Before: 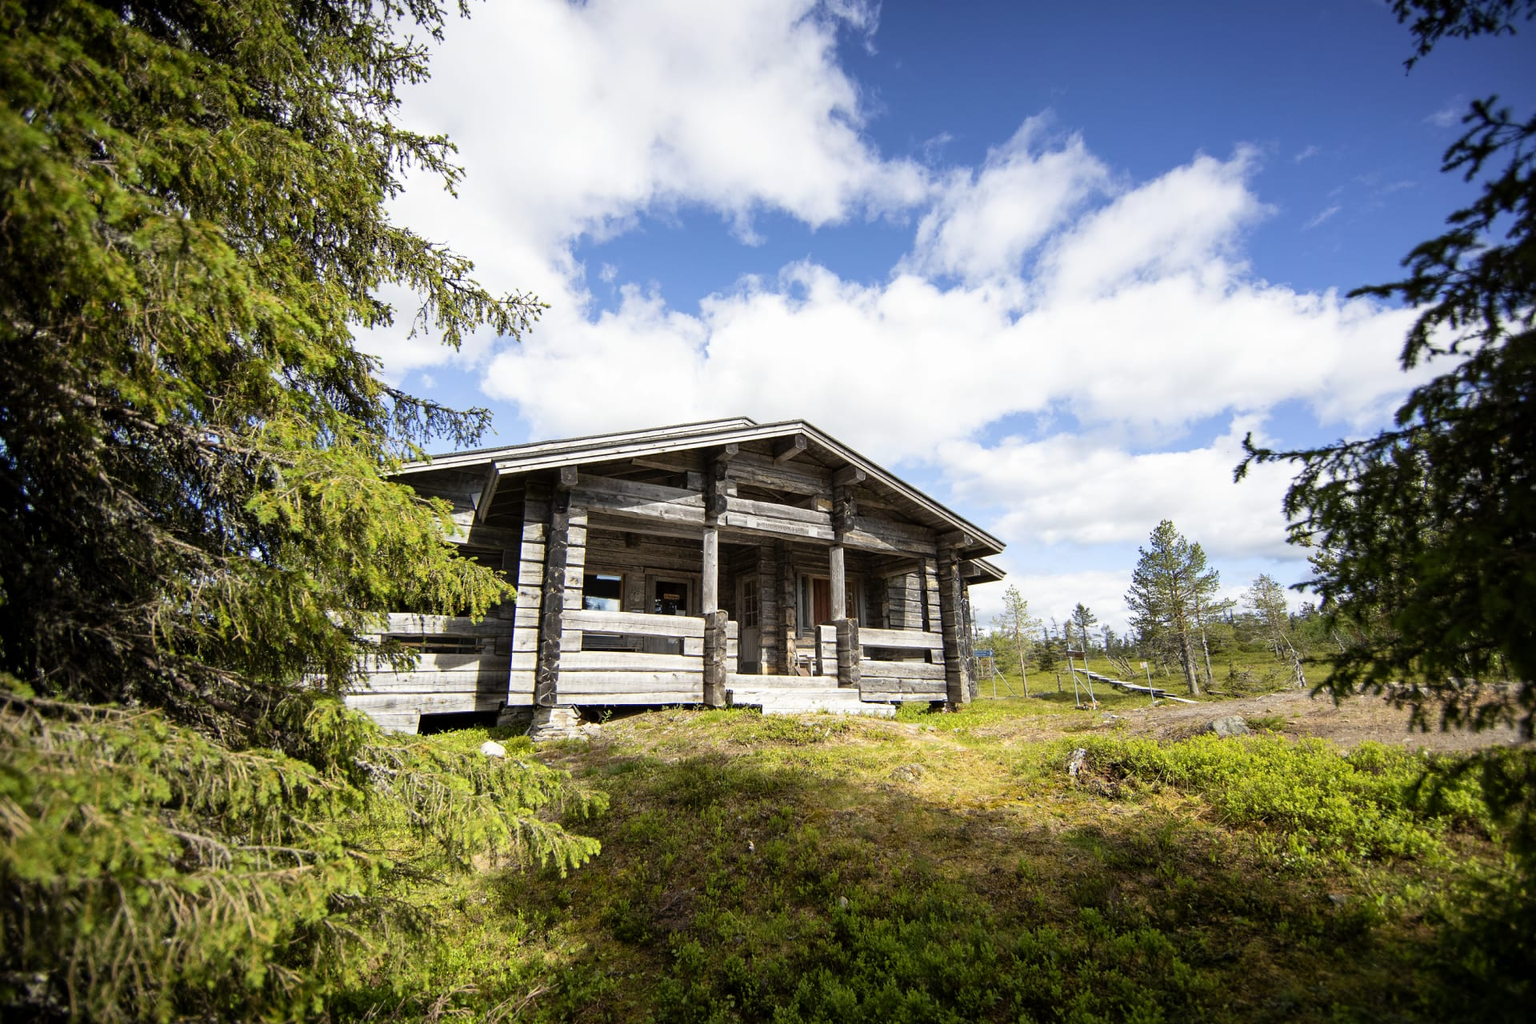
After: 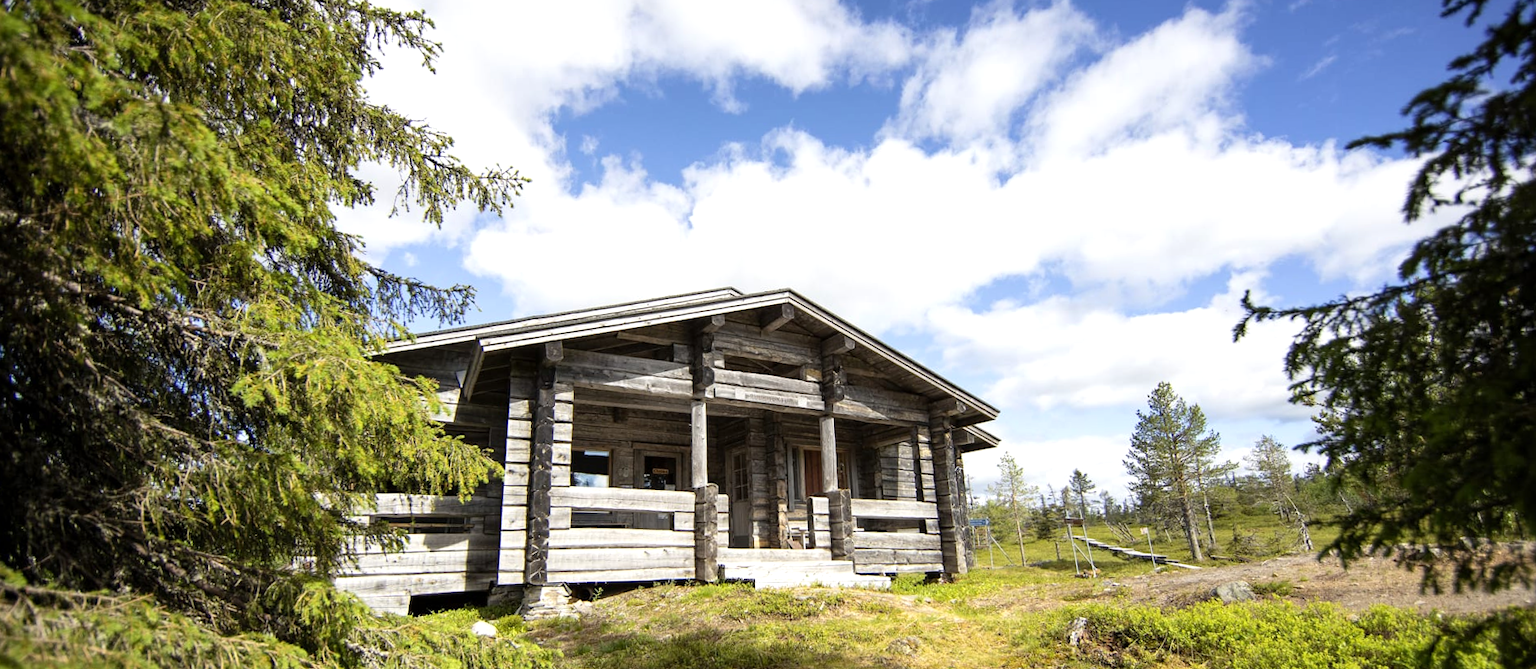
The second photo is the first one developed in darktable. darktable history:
exposure: exposure 0.2 EV, compensate highlight preservation false
crop: top 11.166%, bottom 22.168%
rotate and perspective: rotation -1.32°, lens shift (horizontal) -0.031, crop left 0.015, crop right 0.985, crop top 0.047, crop bottom 0.982
